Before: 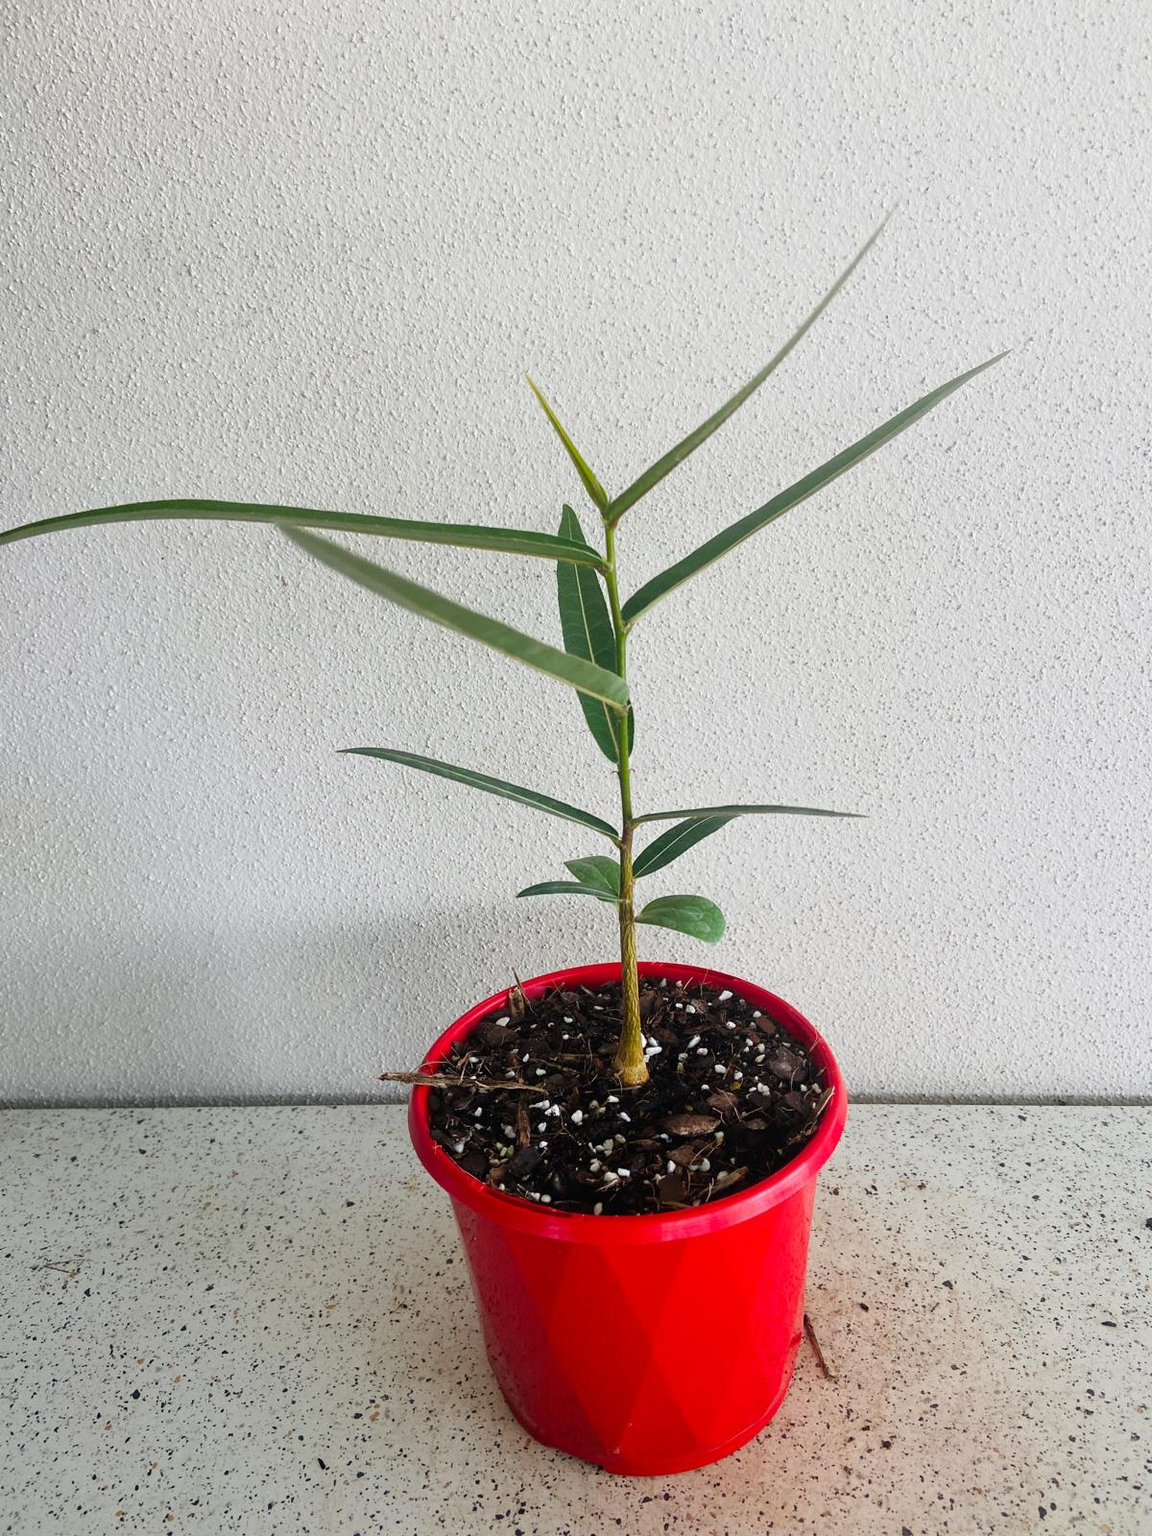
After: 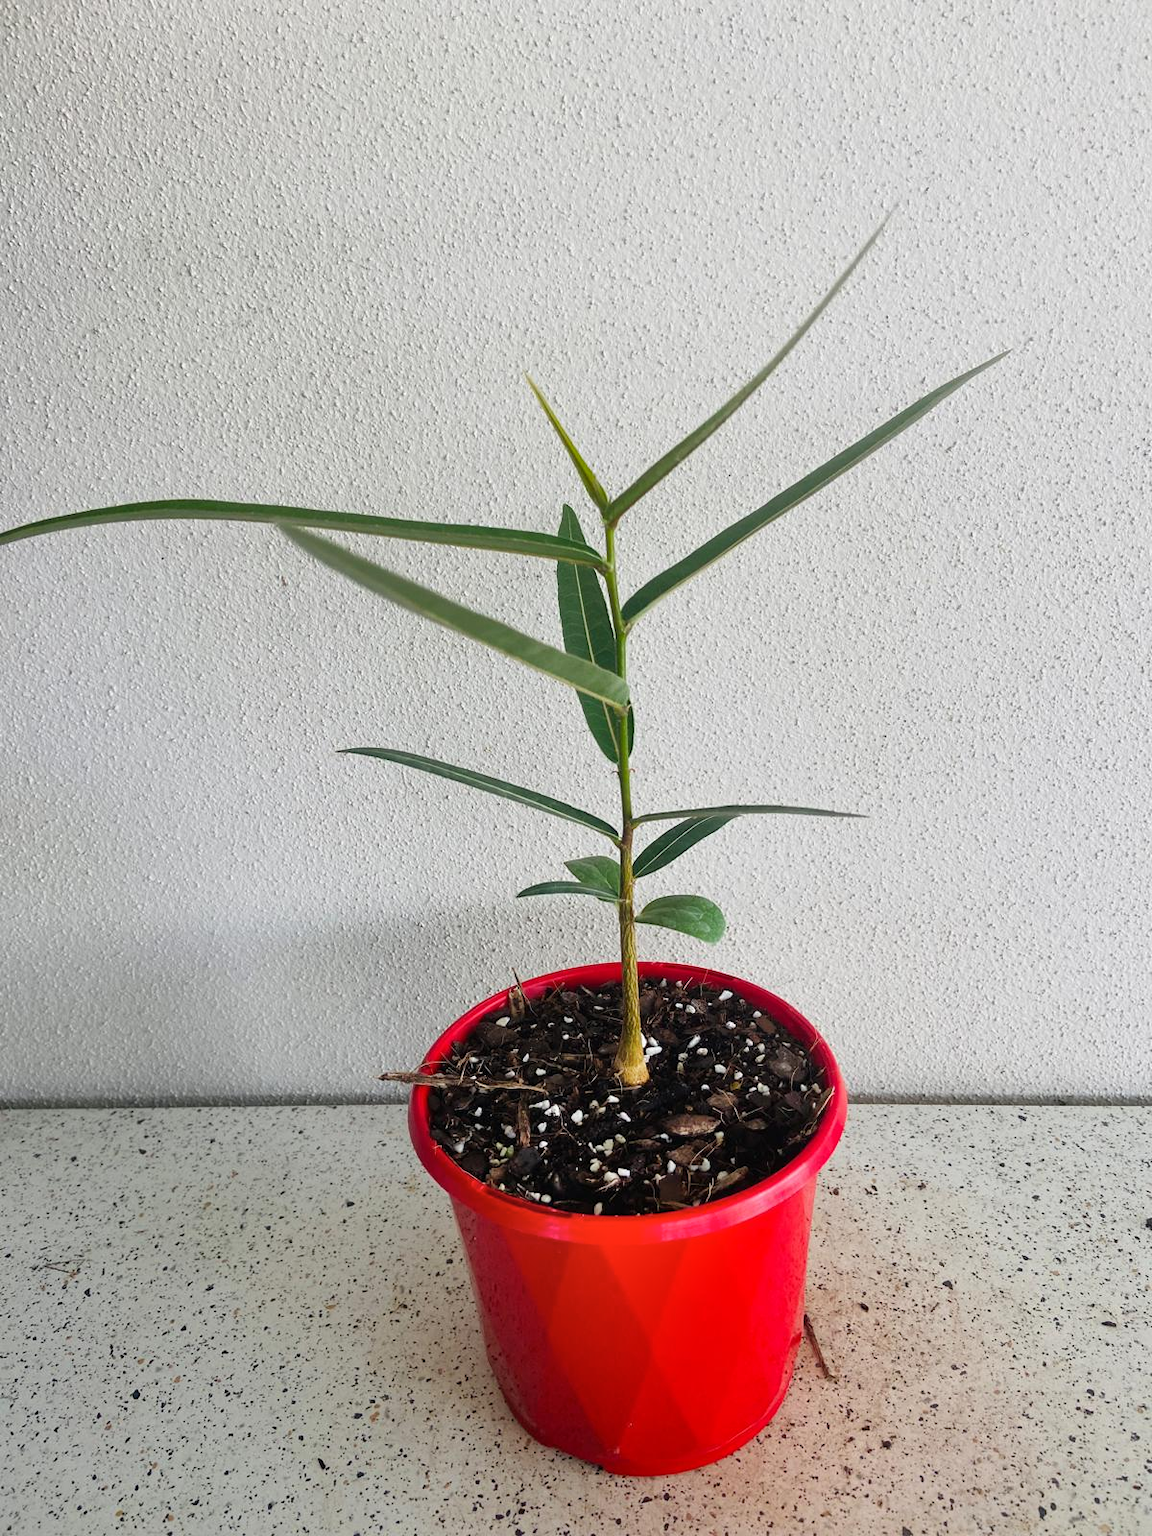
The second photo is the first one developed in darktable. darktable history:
shadows and highlights: shadows 76.54, highlights -24.55, soften with gaussian
